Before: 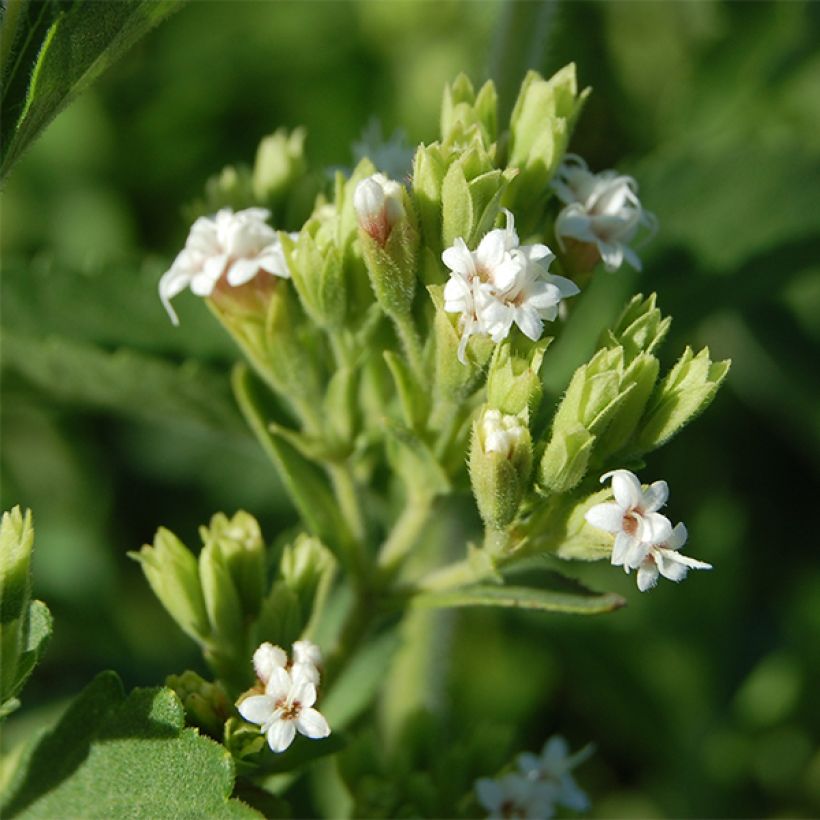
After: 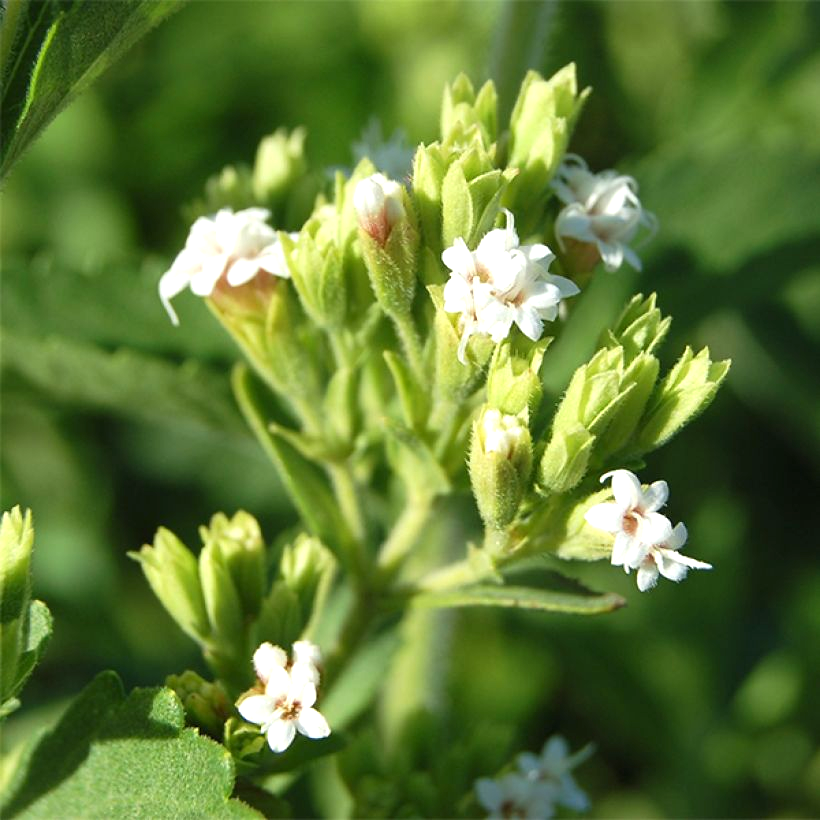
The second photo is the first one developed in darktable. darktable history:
exposure: exposure 0.663 EV, compensate highlight preservation false
